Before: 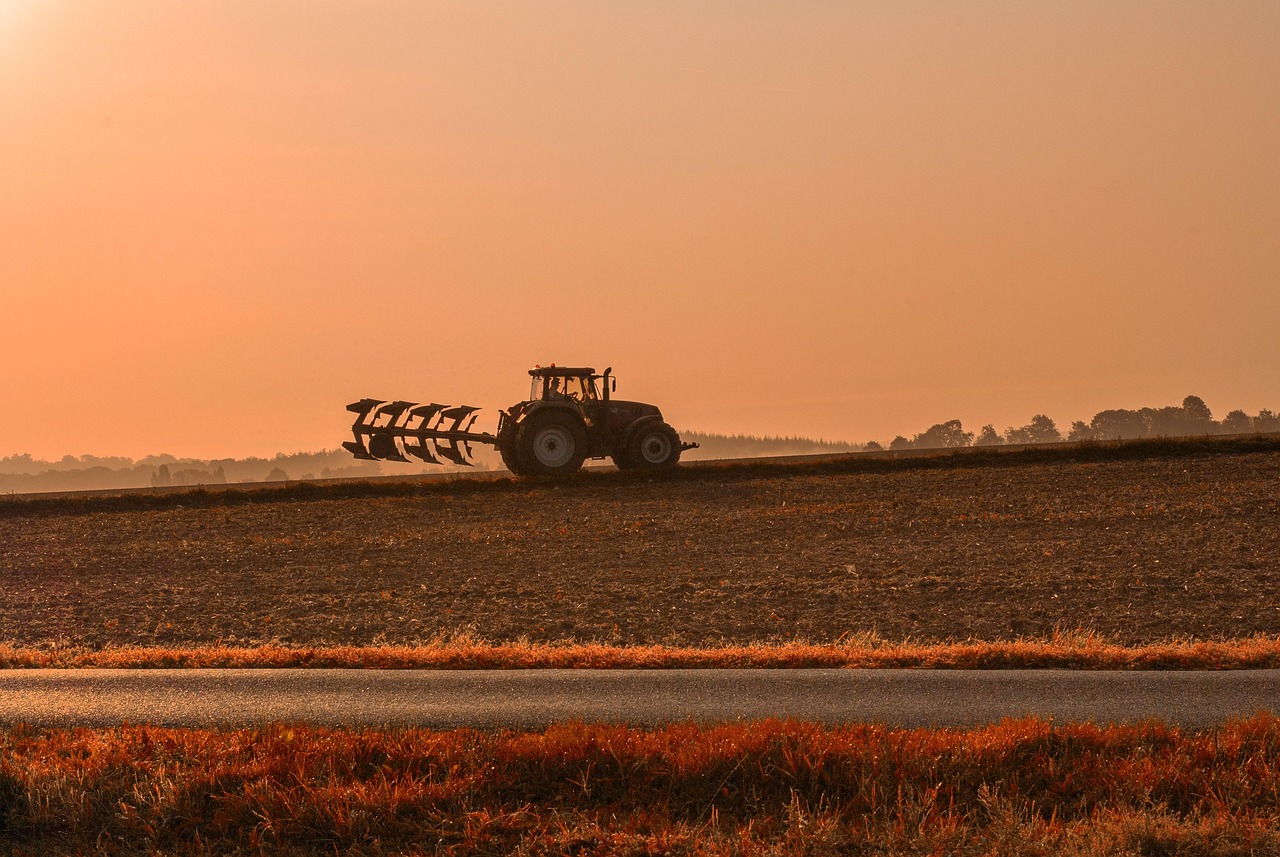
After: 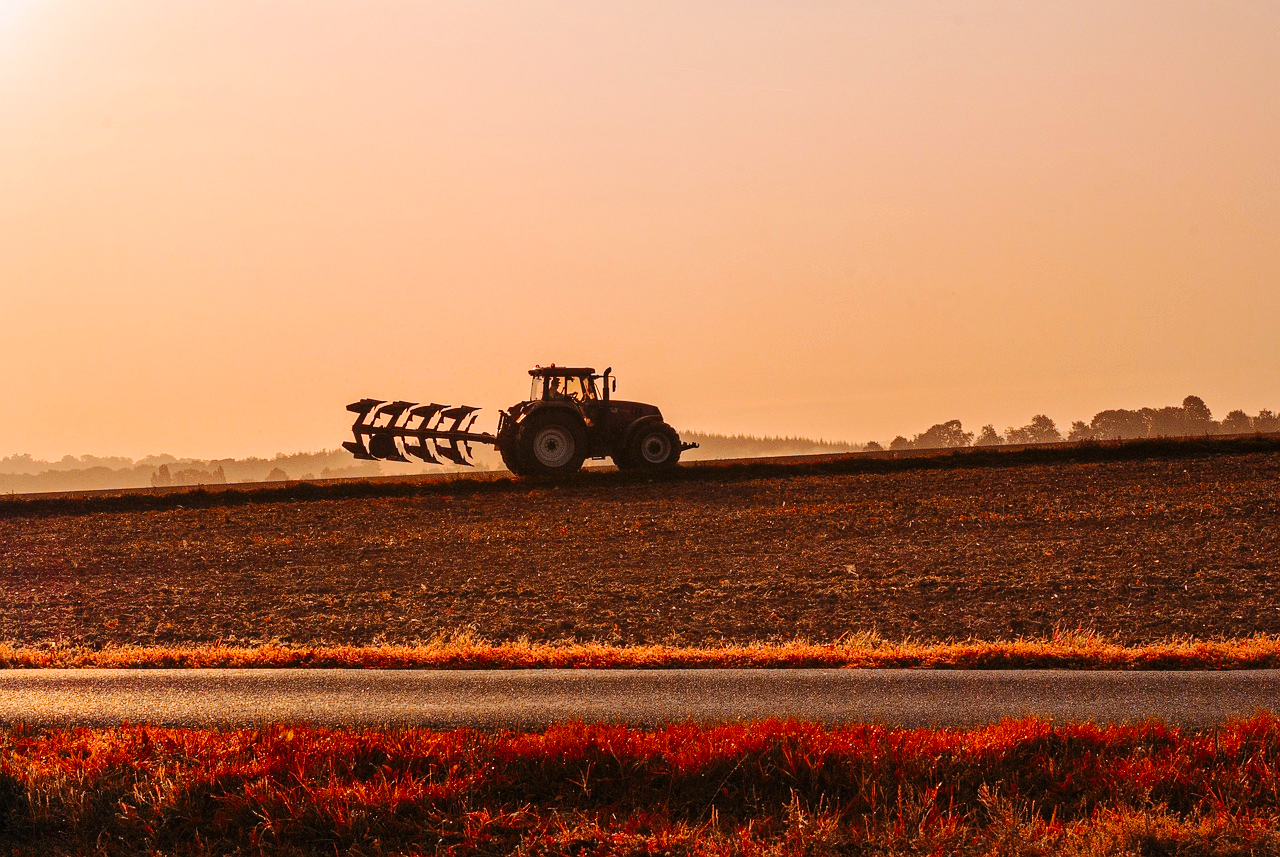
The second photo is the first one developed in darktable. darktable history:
white balance: red 1.004, blue 1.096
base curve: curves: ch0 [(0, 0) (0.036, 0.025) (0.121, 0.166) (0.206, 0.329) (0.605, 0.79) (1, 1)], preserve colors none
